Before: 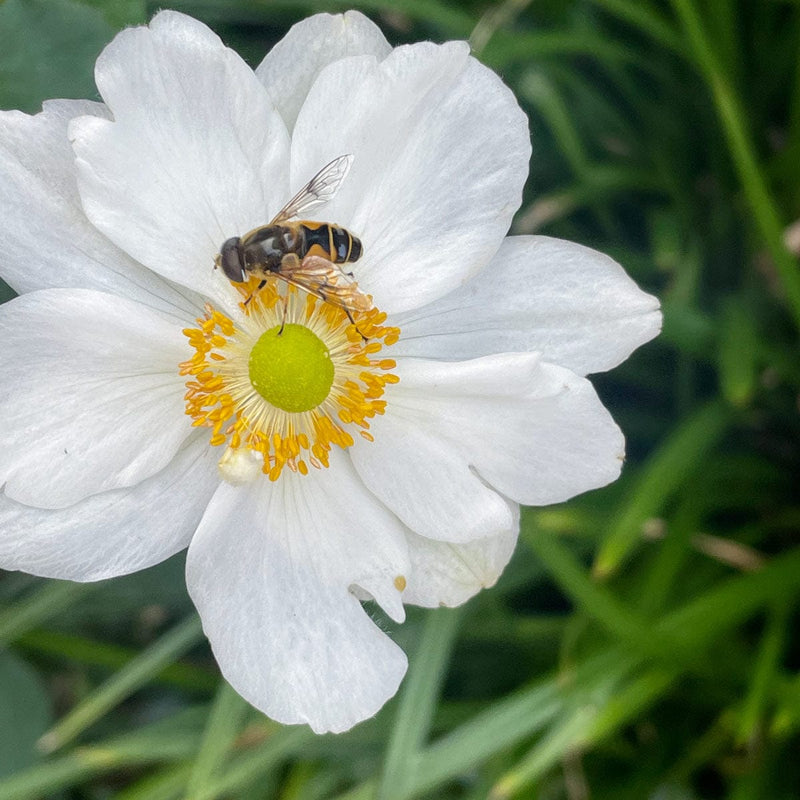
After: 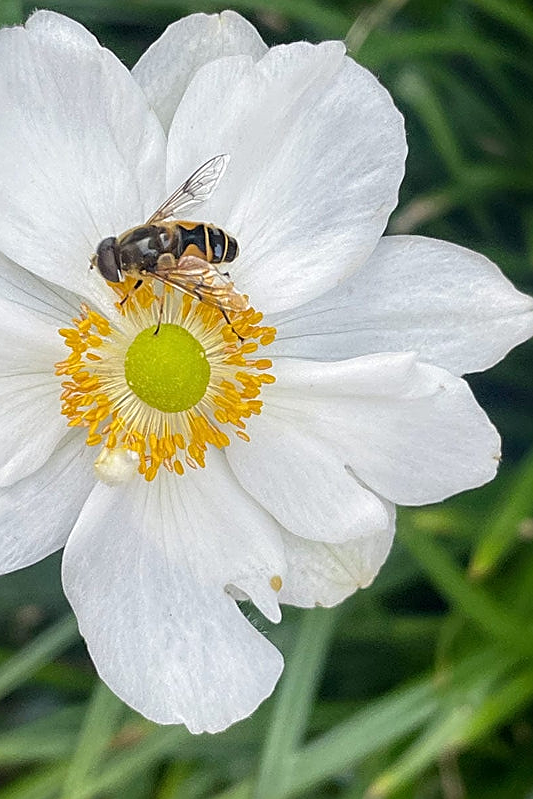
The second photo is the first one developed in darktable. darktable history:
sharpen: amount 0.75
crop and rotate: left 15.546%, right 17.787%
